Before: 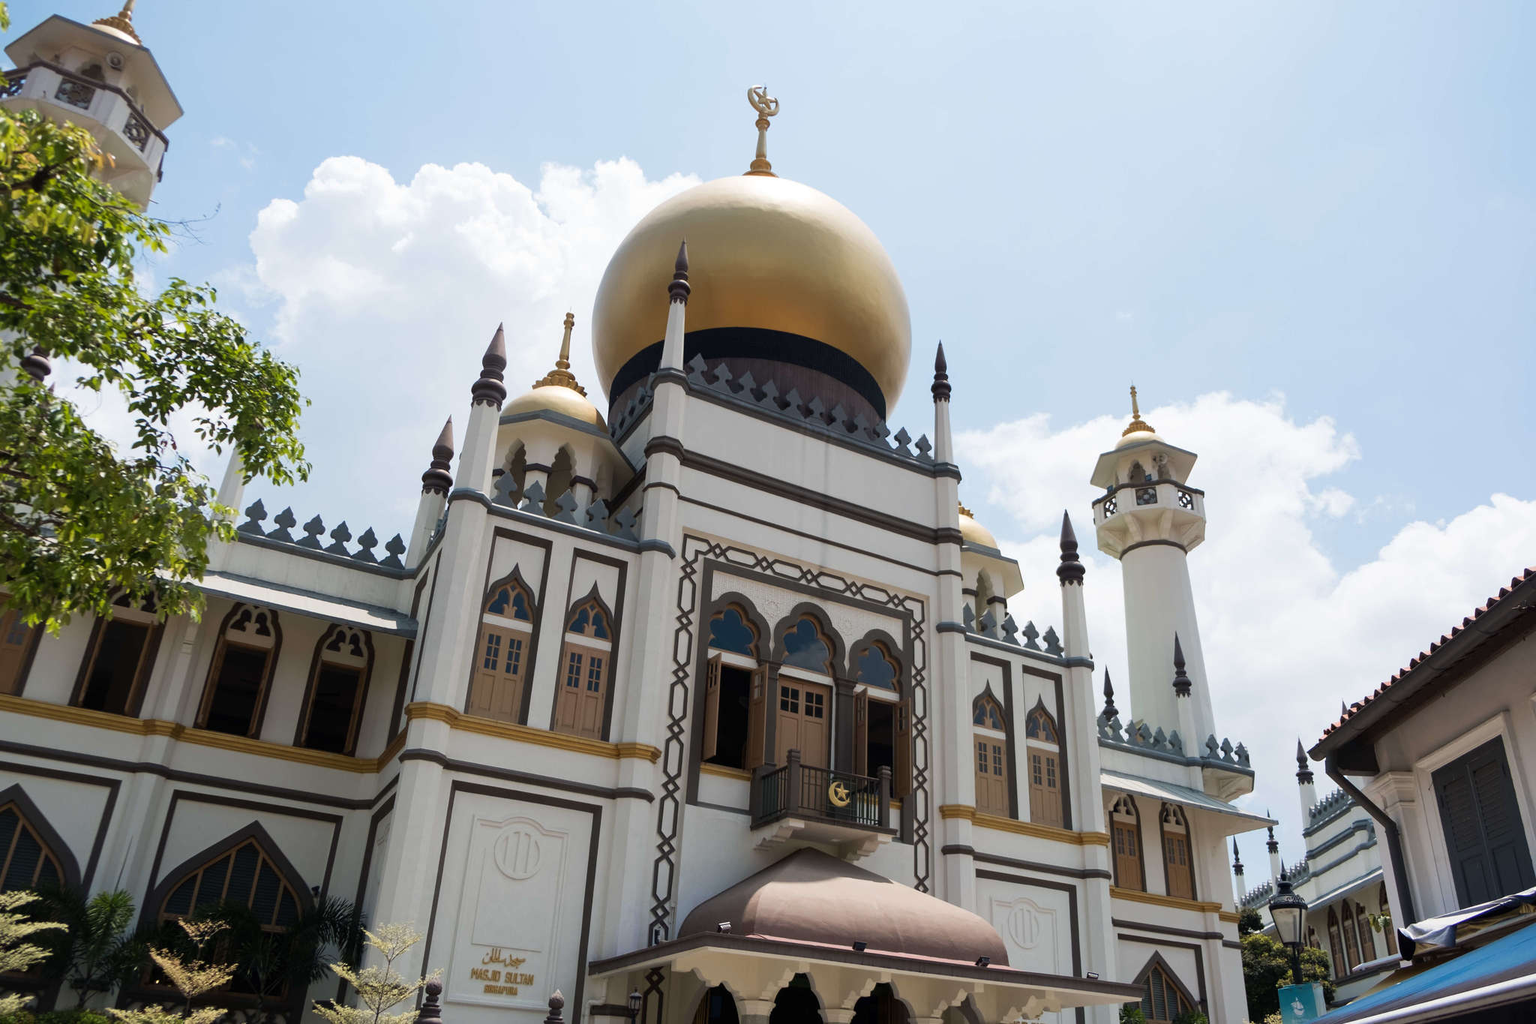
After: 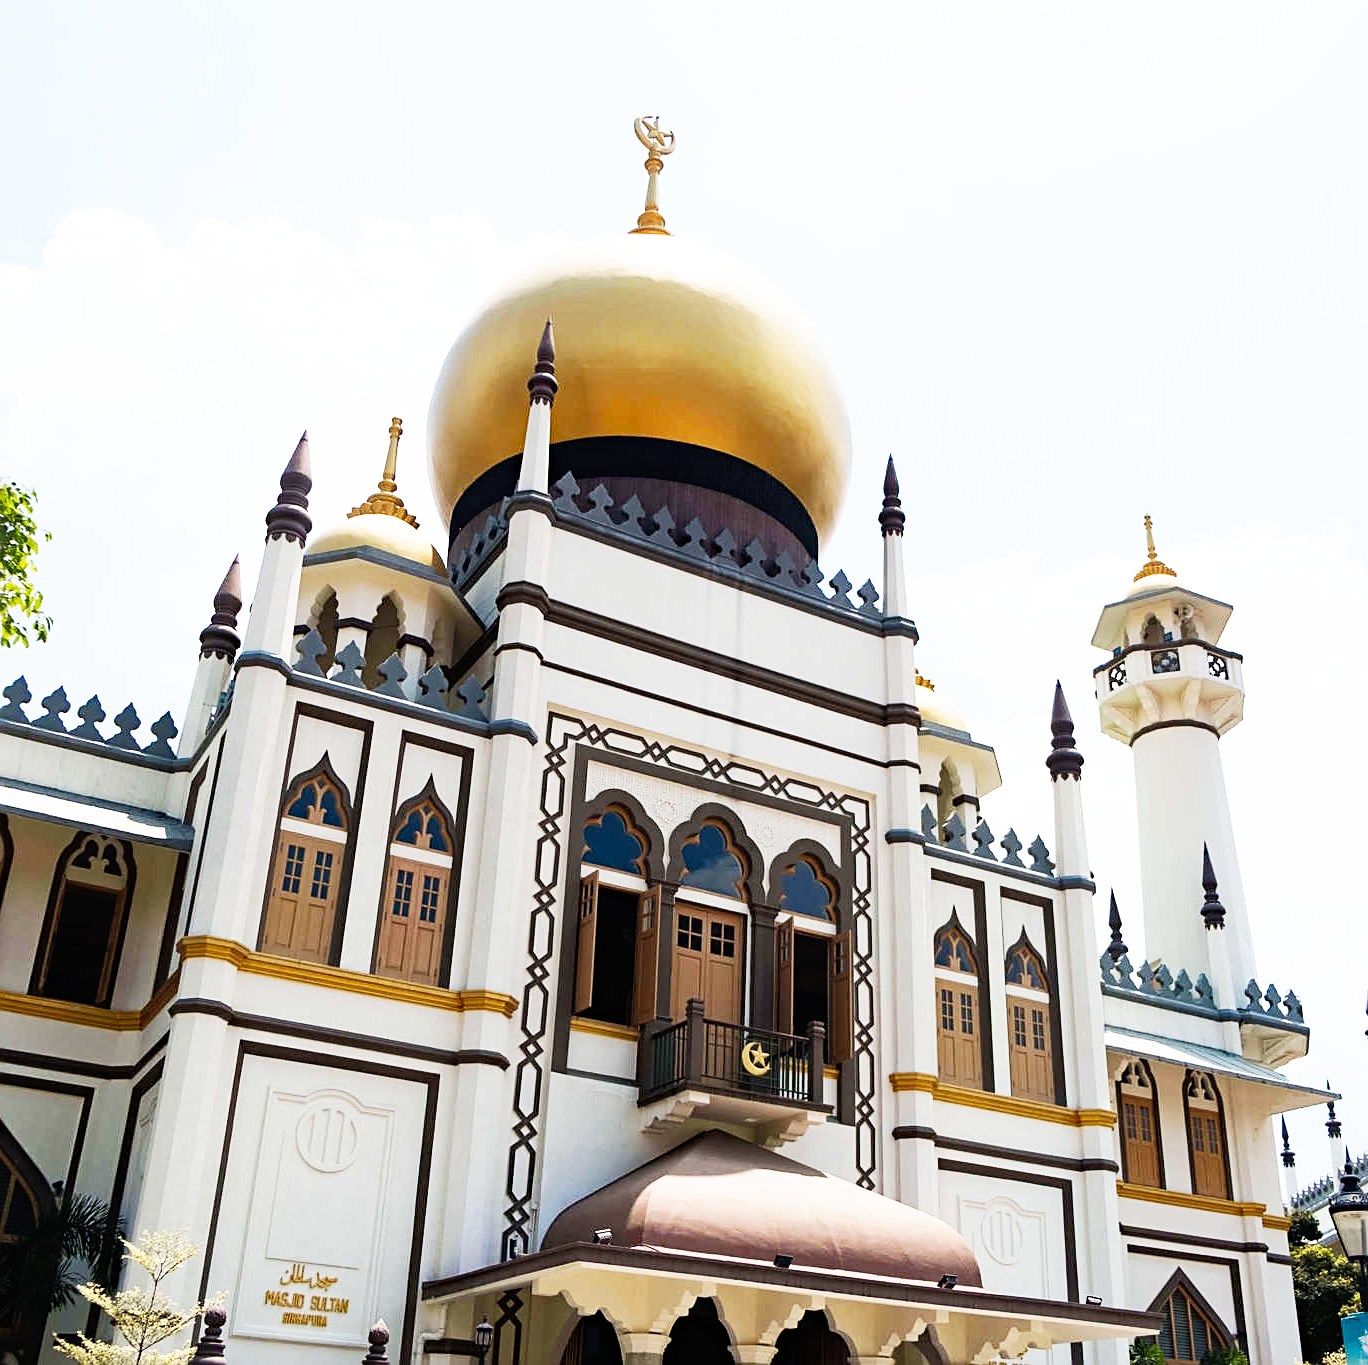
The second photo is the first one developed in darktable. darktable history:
shadows and highlights: shadows 43.06, highlights 6.94
sharpen: on, module defaults
base curve: curves: ch0 [(0, 0) (0.007, 0.004) (0.027, 0.03) (0.046, 0.07) (0.207, 0.54) (0.442, 0.872) (0.673, 0.972) (1, 1)], preserve colors none
crop and rotate: left 17.732%, right 15.423%
haze removal: compatibility mode true, adaptive false
